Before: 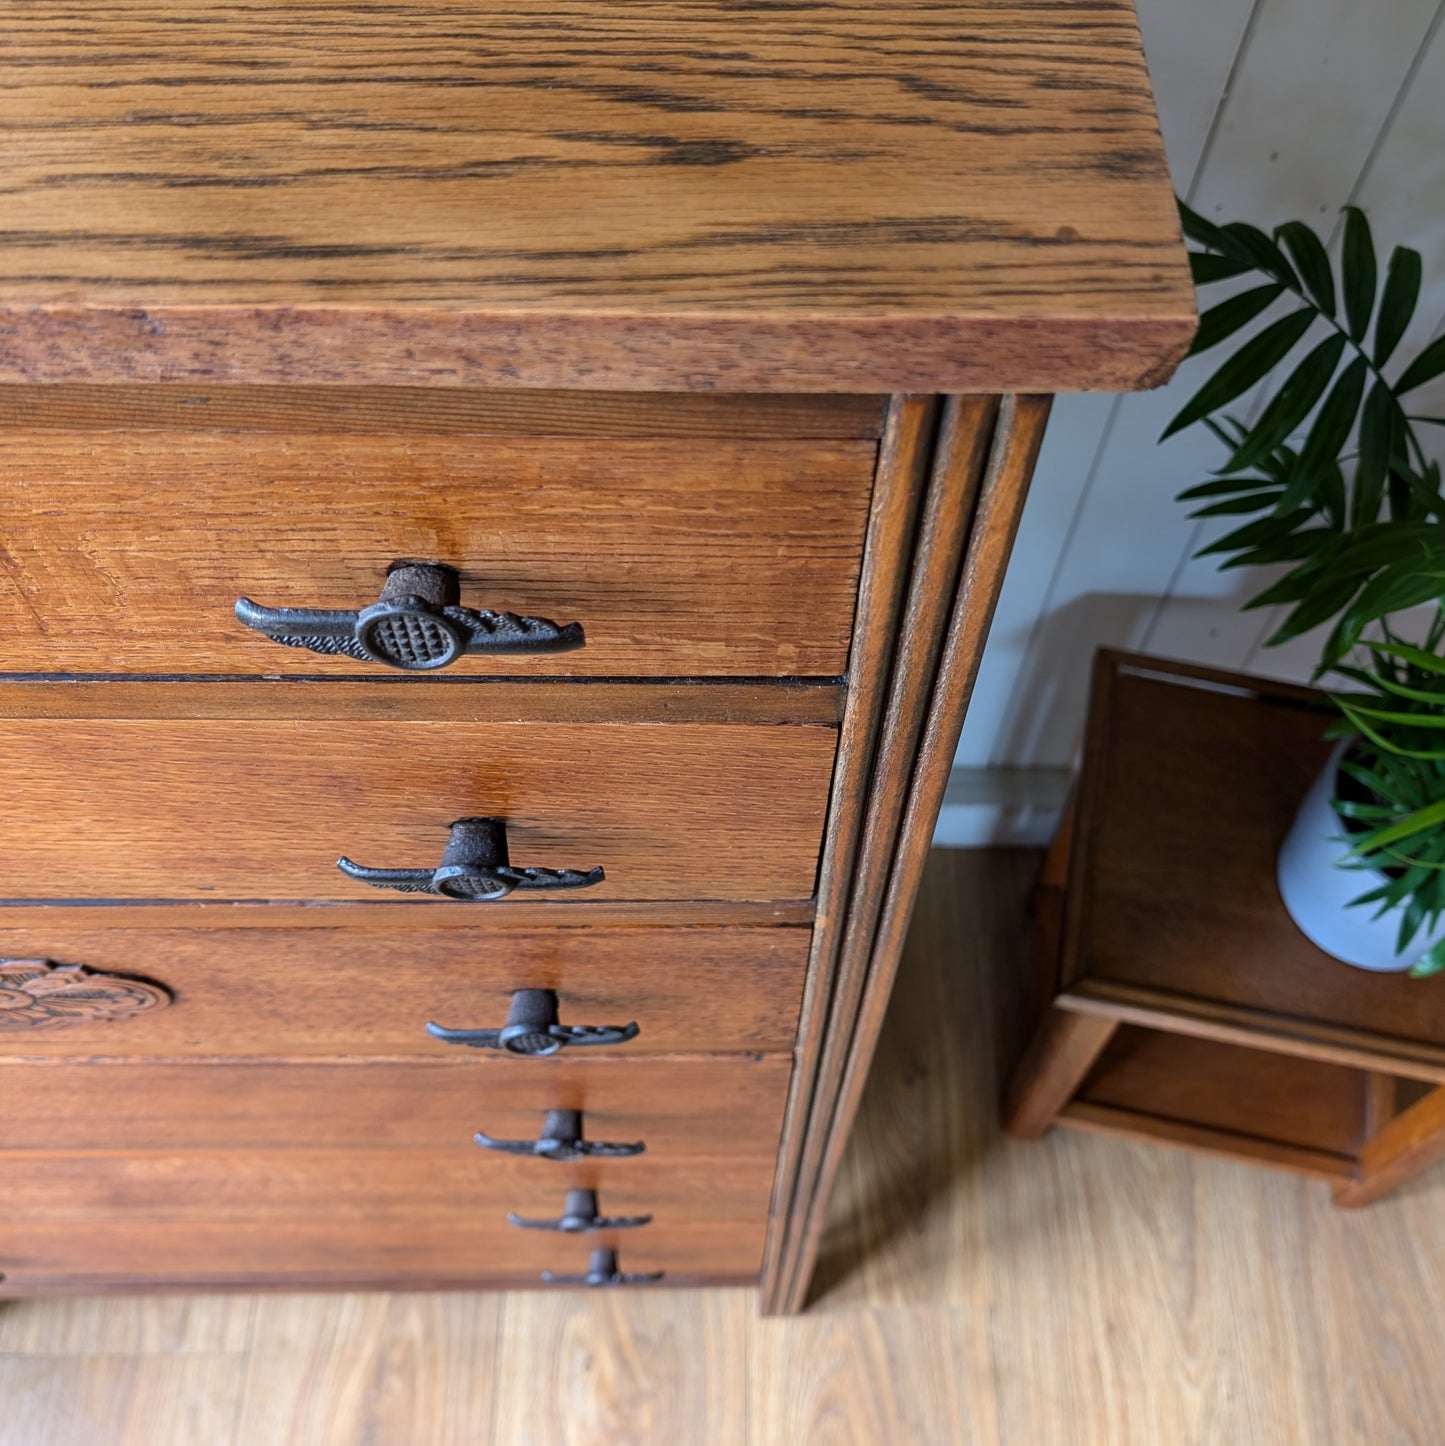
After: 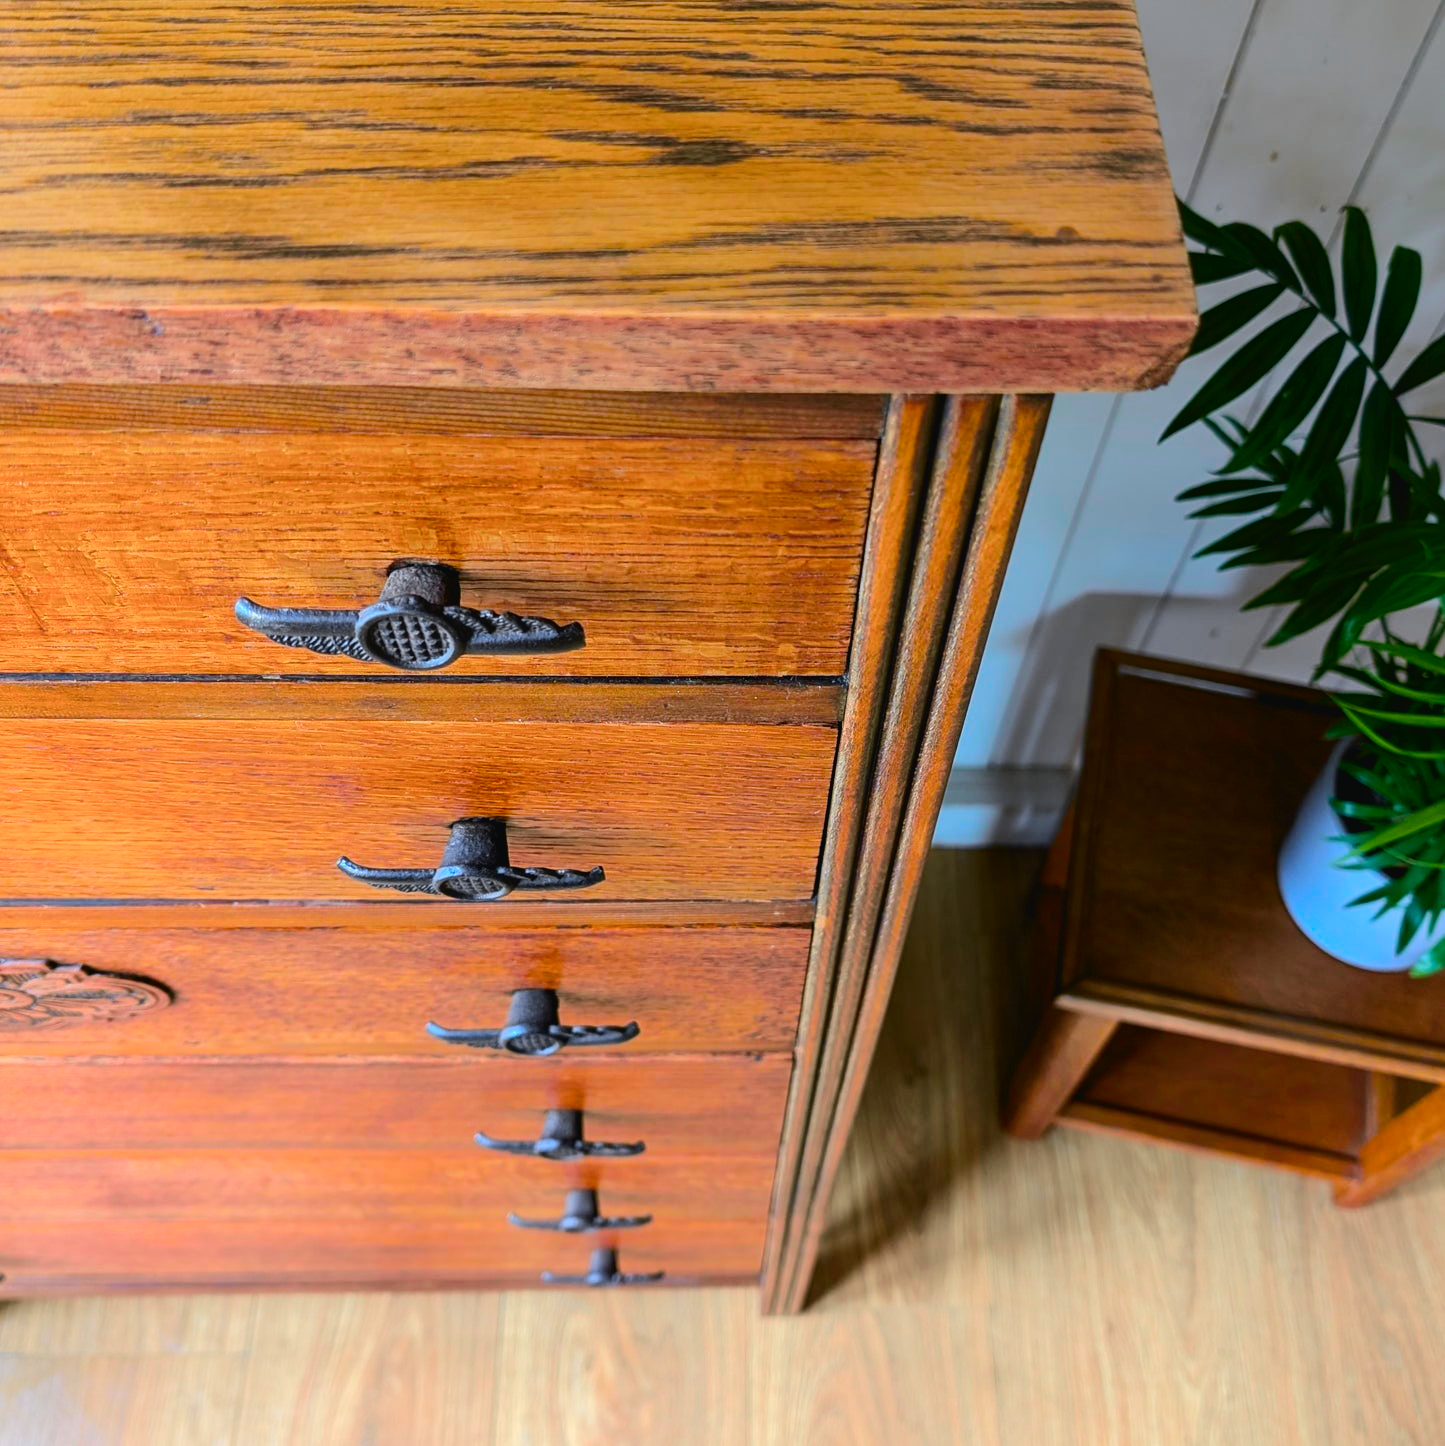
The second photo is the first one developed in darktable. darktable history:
tone curve: curves: ch0 [(0, 0.023) (0.037, 0.04) (0.131, 0.128) (0.304, 0.331) (0.504, 0.584) (0.616, 0.687) (0.704, 0.764) (0.808, 0.823) (1, 1)]; ch1 [(0, 0) (0.301, 0.3) (0.477, 0.472) (0.493, 0.497) (0.508, 0.501) (0.544, 0.541) (0.563, 0.565) (0.626, 0.66) (0.721, 0.776) (1, 1)]; ch2 [(0, 0) (0.249, 0.216) (0.349, 0.343) (0.424, 0.442) (0.476, 0.483) (0.502, 0.5) (0.517, 0.519) (0.532, 0.553) (0.569, 0.587) (0.634, 0.628) (0.706, 0.729) (0.828, 0.742) (1, 0.9)], color space Lab, independent channels, preserve colors none
color balance rgb: linear chroma grading › global chroma 15%, perceptual saturation grading › global saturation 30%
